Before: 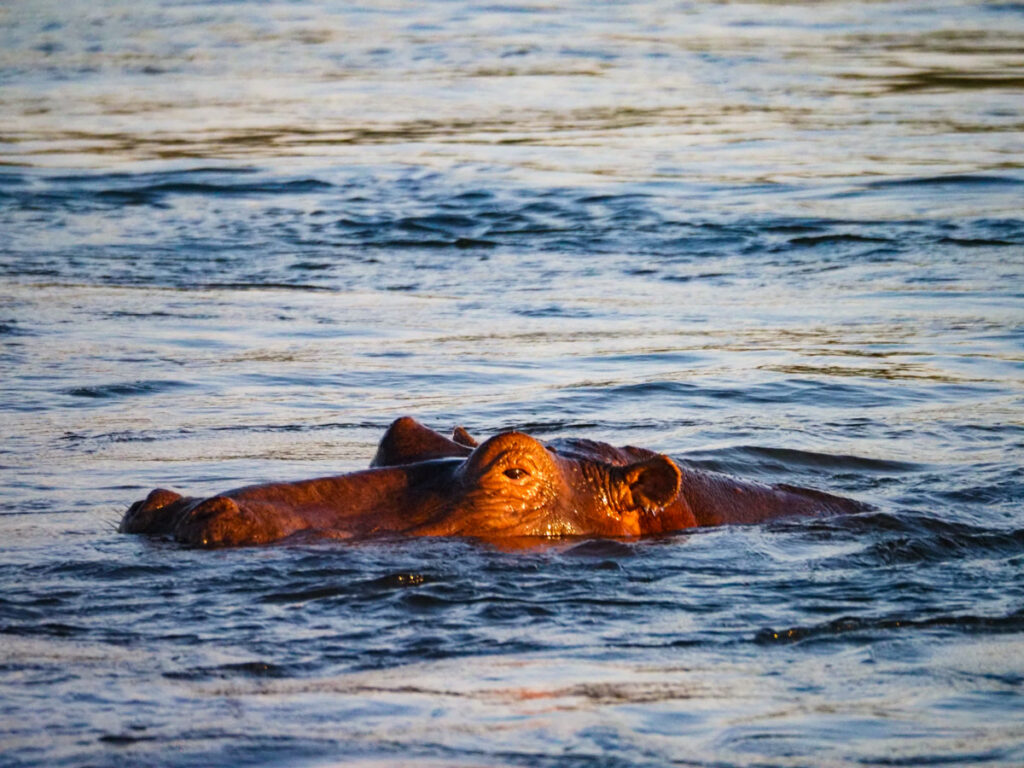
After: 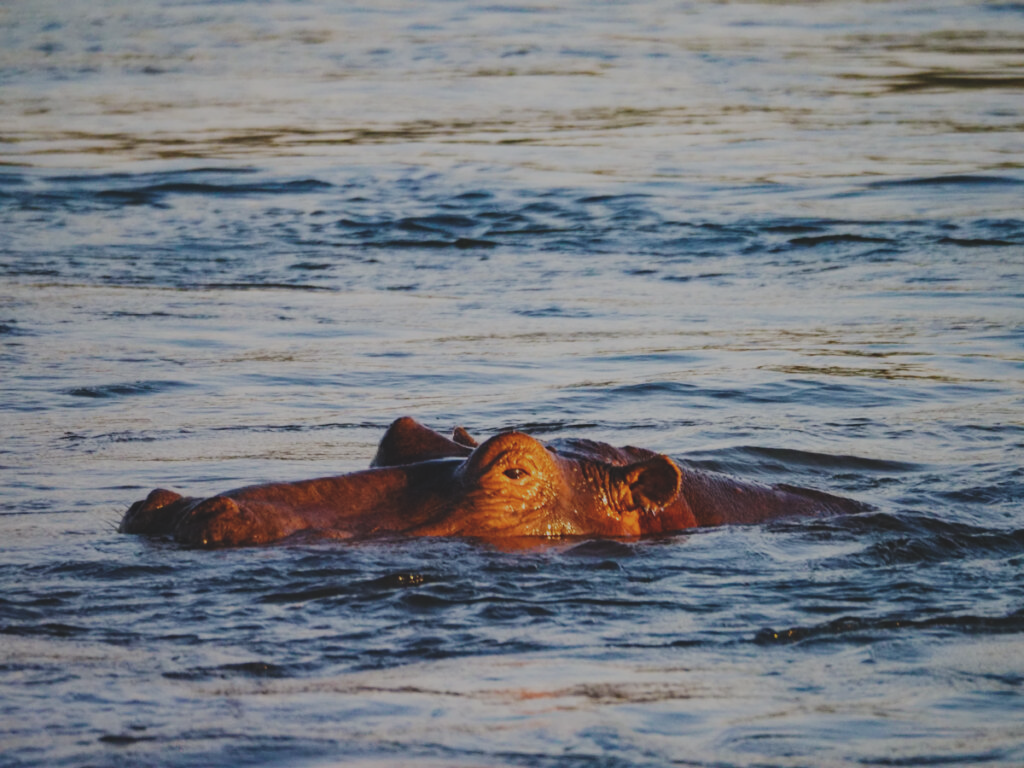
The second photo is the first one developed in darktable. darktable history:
shadows and highlights: shadows 37.01, highlights -28.17, soften with gaussian
exposure: black level correction -0.037, exposure -0.496 EV, compensate highlight preservation false
filmic rgb: black relative exposure -6.91 EV, white relative exposure 5.66 EV, threshold 3.01 EV, hardness 2.85, preserve chrominance no, color science v4 (2020), type of noise poissonian, enable highlight reconstruction true
